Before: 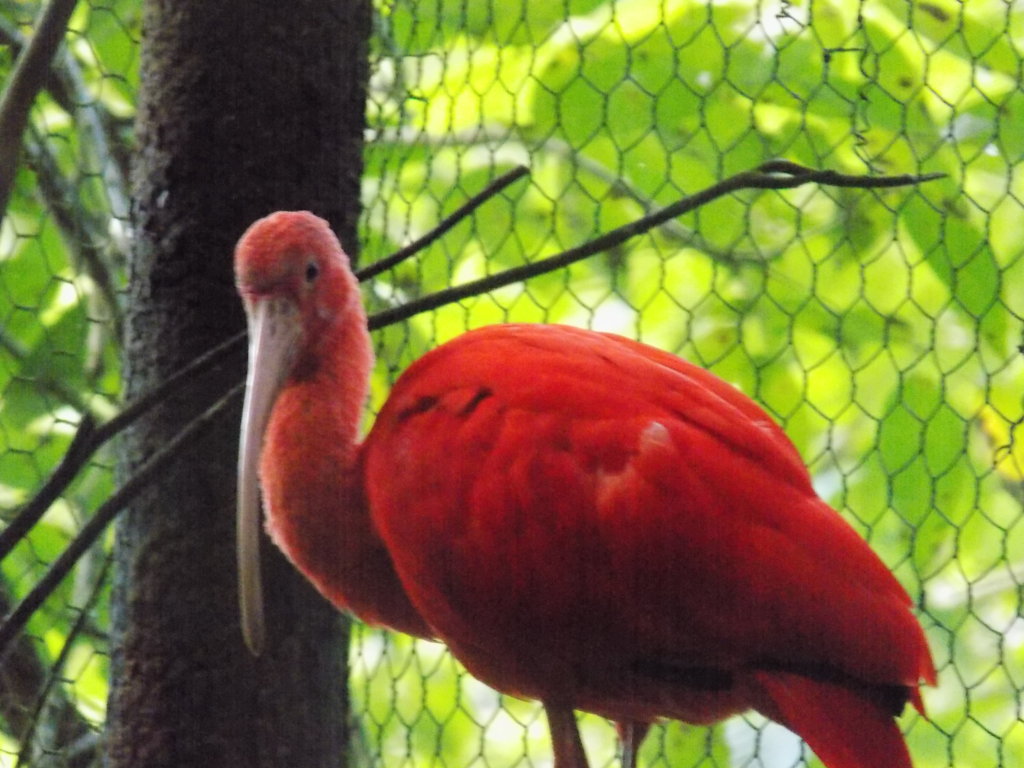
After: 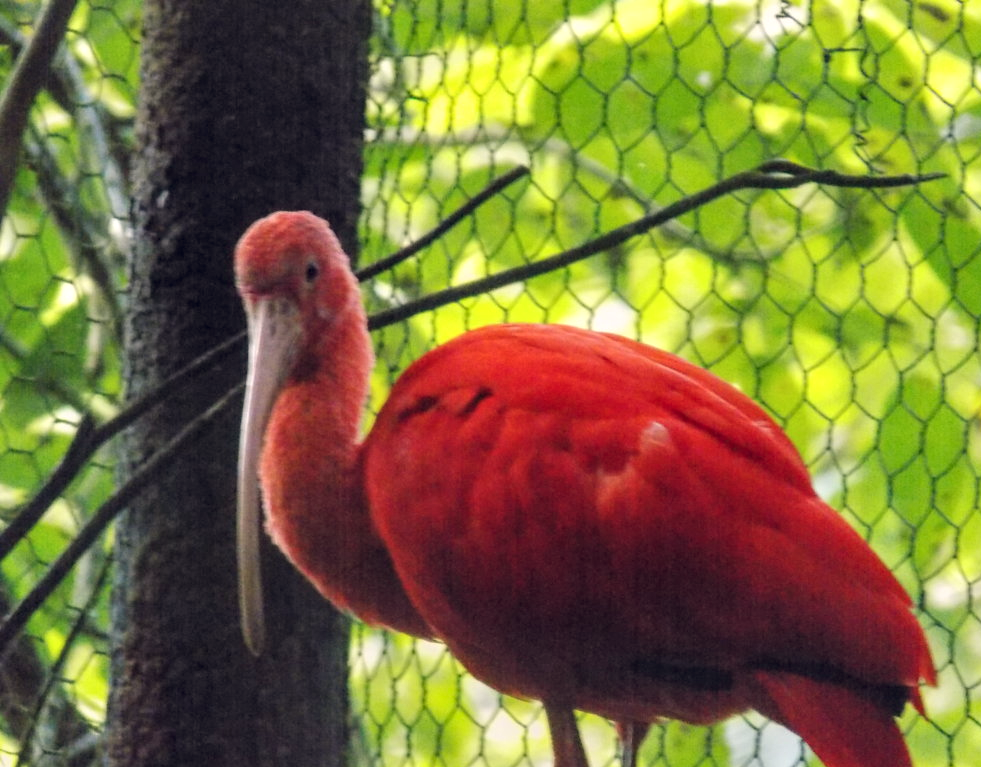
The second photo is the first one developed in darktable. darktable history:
color balance rgb: shadows lift › hue 87.51°, highlights gain › chroma 1.62%, highlights gain › hue 55.1°, global offset › chroma 0.06%, global offset › hue 253.66°, linear chroma grading › global chroma 0.5%
crop: right 4.126%, bottom 0.031%
local contrast: on, module defaults
